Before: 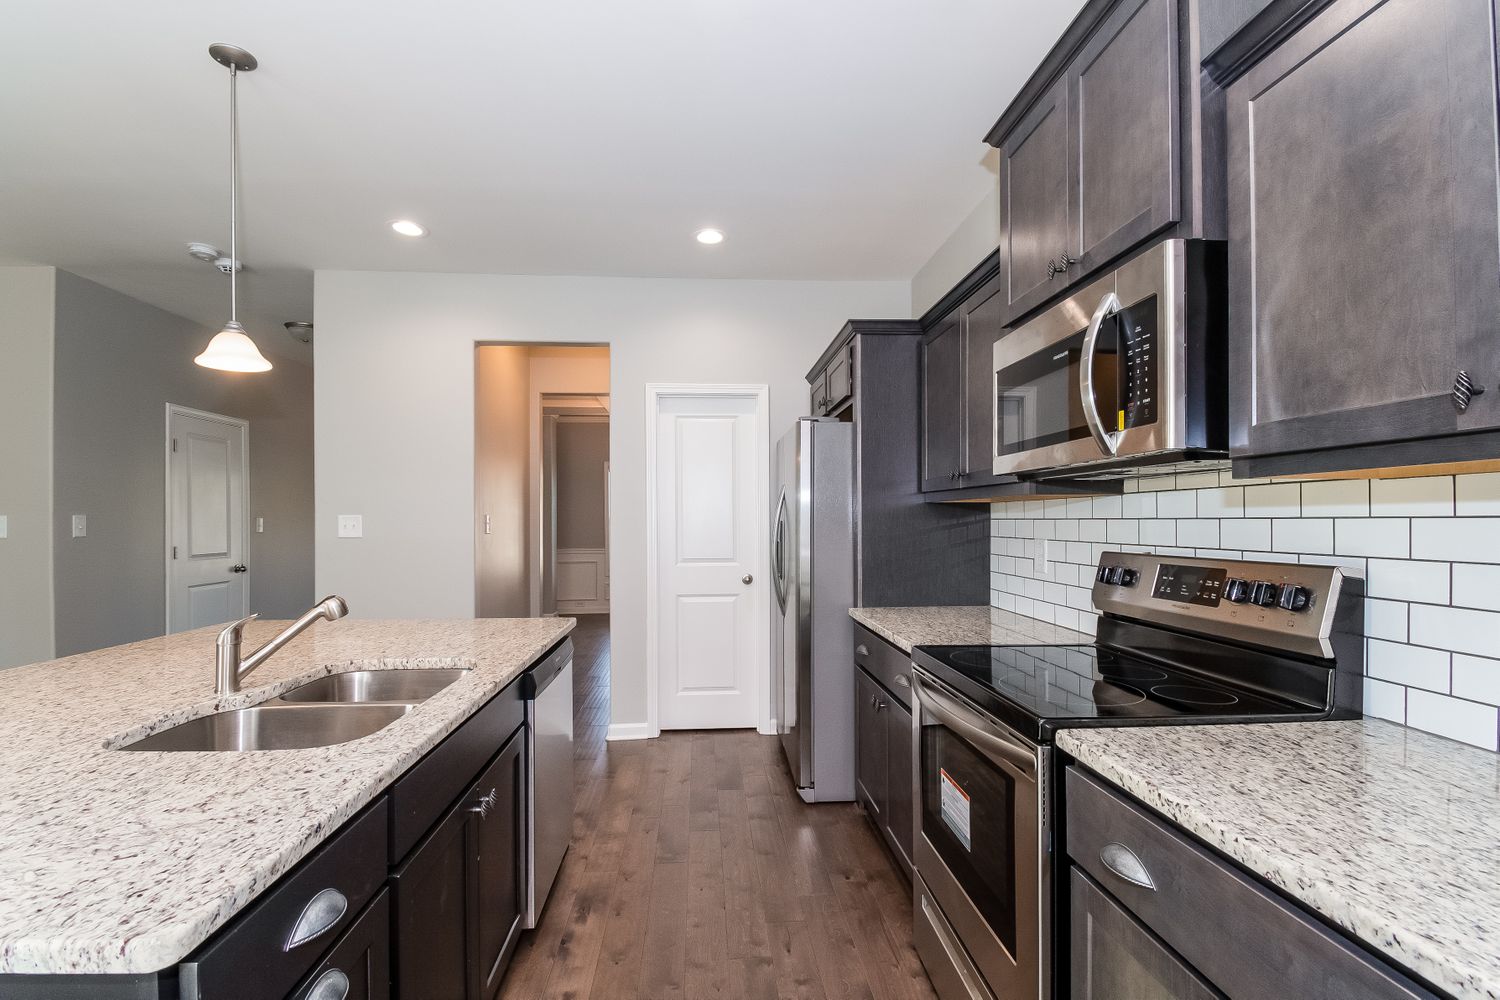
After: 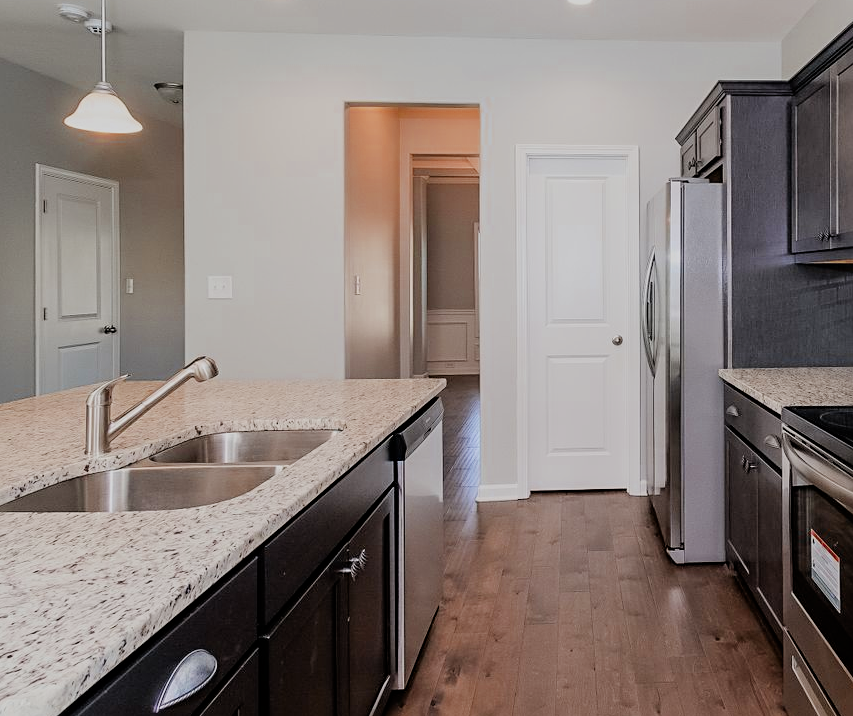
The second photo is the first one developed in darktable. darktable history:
filmic rgb: black relative exposure -6.97 EV, white relative exposure 5.59 EV, hardness 2.85
exposure: exposure 0.125 EV, compensate highlight preservation false
sharpen: radius 2.499, amount 0.332
crop: left 8.671%, top 23.988%, right 34.417%, bottom 4.358%
color zones: curves: ch0 [(0, 0.363) (0.128, 0.373) (0.25, 0.5) (0.402, 0.407) (0.521, 0.525) (0.63, 0.559) (0.729, 0.662) (0.867, 0.471)]; ch1 [(0, 0.515) (0.136, 0.618) (0.25, 0.5) (0.378, 0) (0.516, 0) (0.622, 0.593) (0.737, 0.819) (0.87, 0.593)]; ch2 [(0, 0.529) (0.128, 0.471) (0.282, 0.451) (0.386, 0.662) (0.516, 0.525) (0.633, 0.554) (0.75, 0.62) (0.875, 0.441)]
